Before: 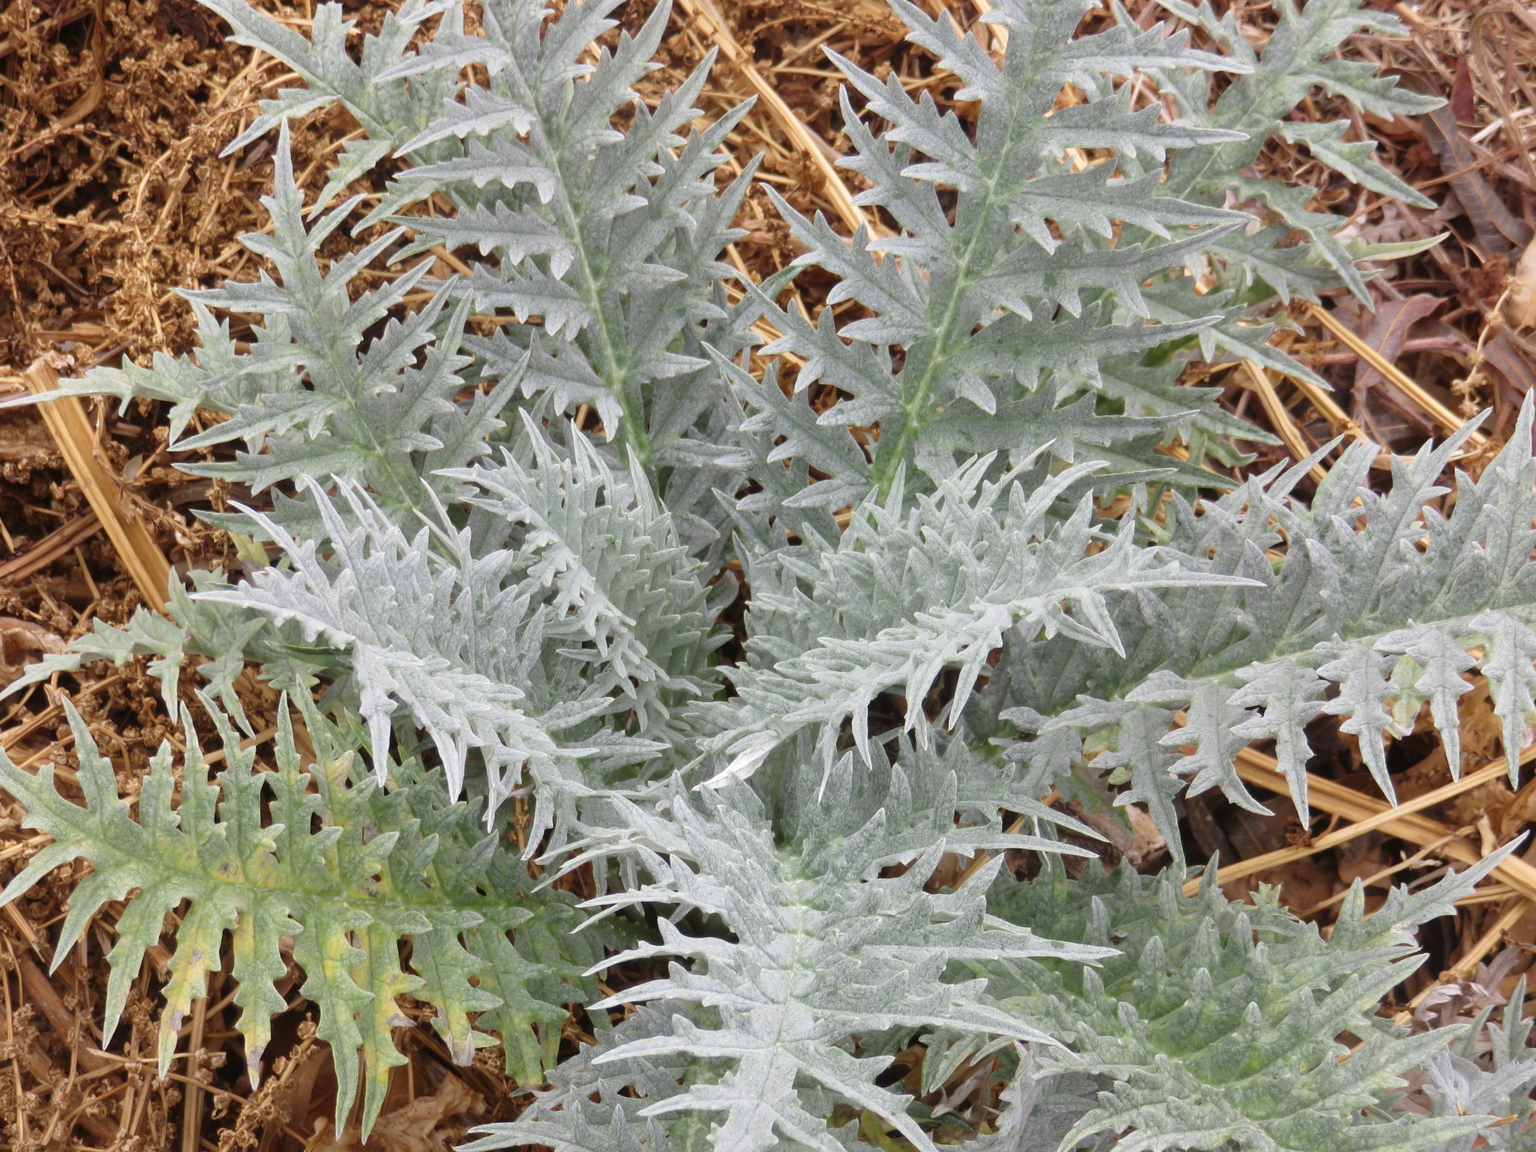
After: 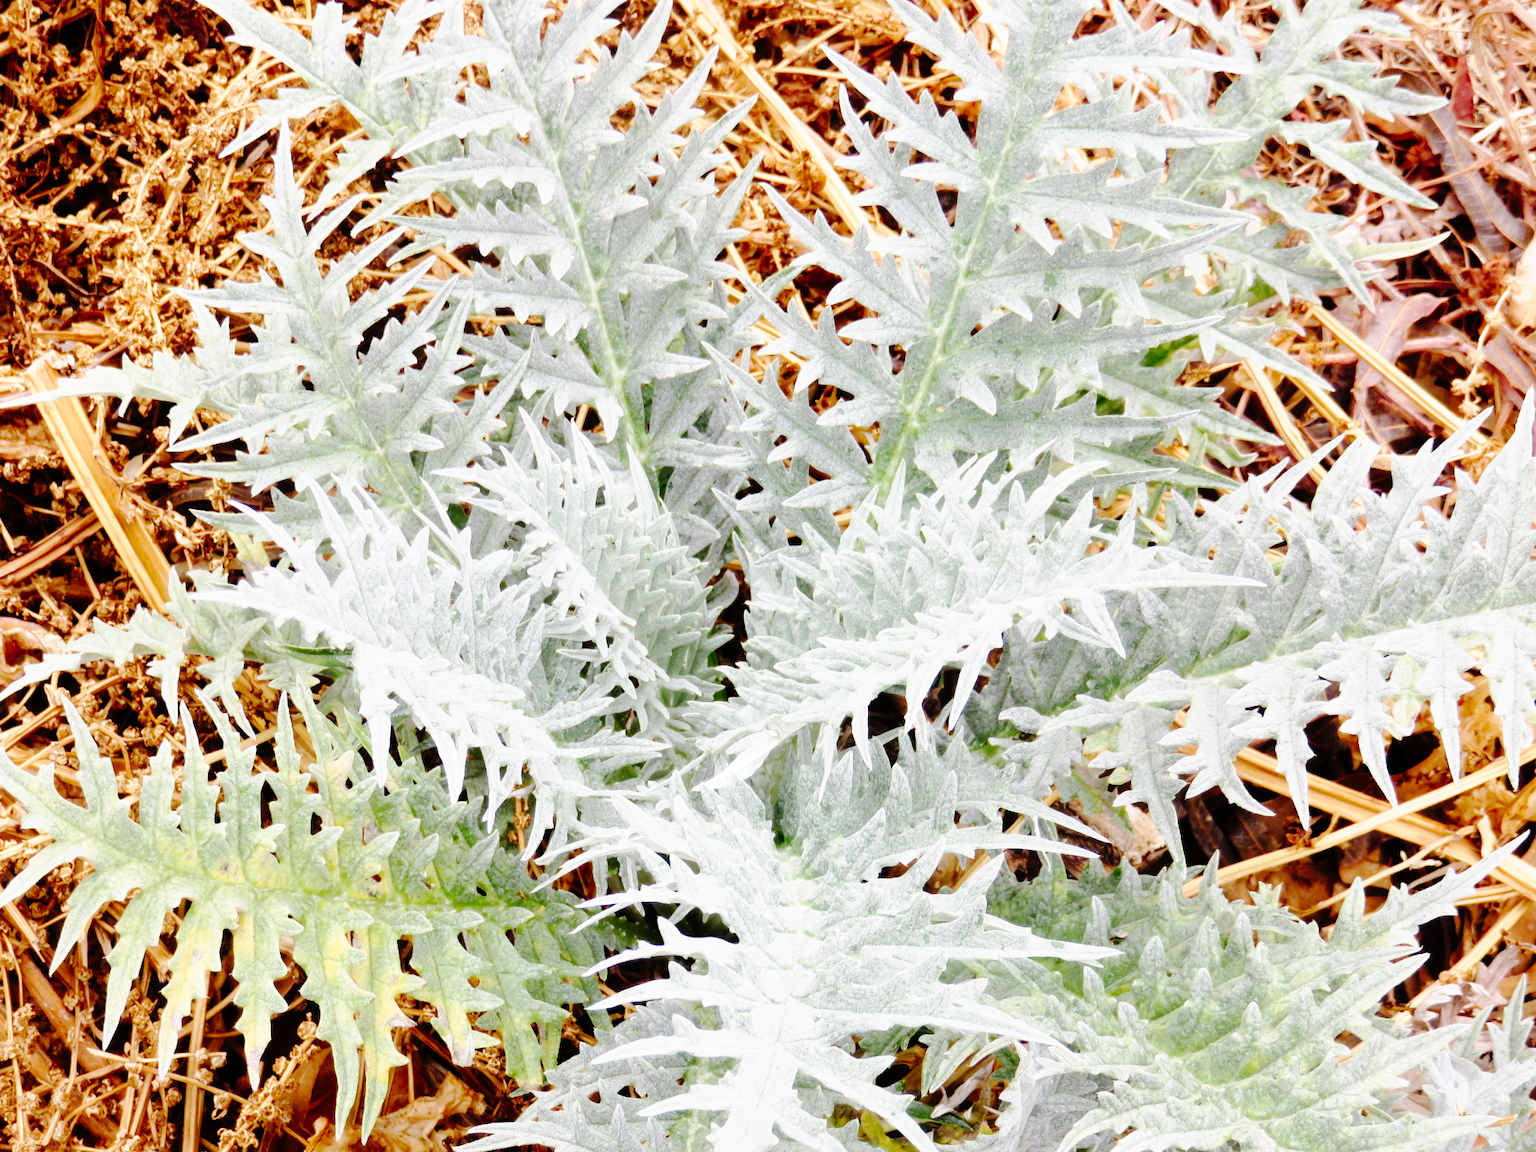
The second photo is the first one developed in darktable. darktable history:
base curve: curves: ch0 [(0, 0) (0.028, 0.03) (0.121, 0.232) (0.46, 0.748) (0.859, 0.968) (1, 1)], preserve colors none
tone curve: curves: ch0 [(0, 0) (0.003, 0) (0.011, 0.001) (0.025, 0.003) (0.044, 0.005) (0.069, 0.012) (0.1, 0.023) (0.136, 0.039) (0.177, 0.088) (0.224, 0.15) (0.277, 0.239) (0.335, 0.334) (0.399, 0.43) (0.468, 0.526) (0.543, 0.621) (0.623, 0.711) (0.709, 0.791) (0.801, 0.87) (0.898, 0.949) (1, 1)], preserve colors none
